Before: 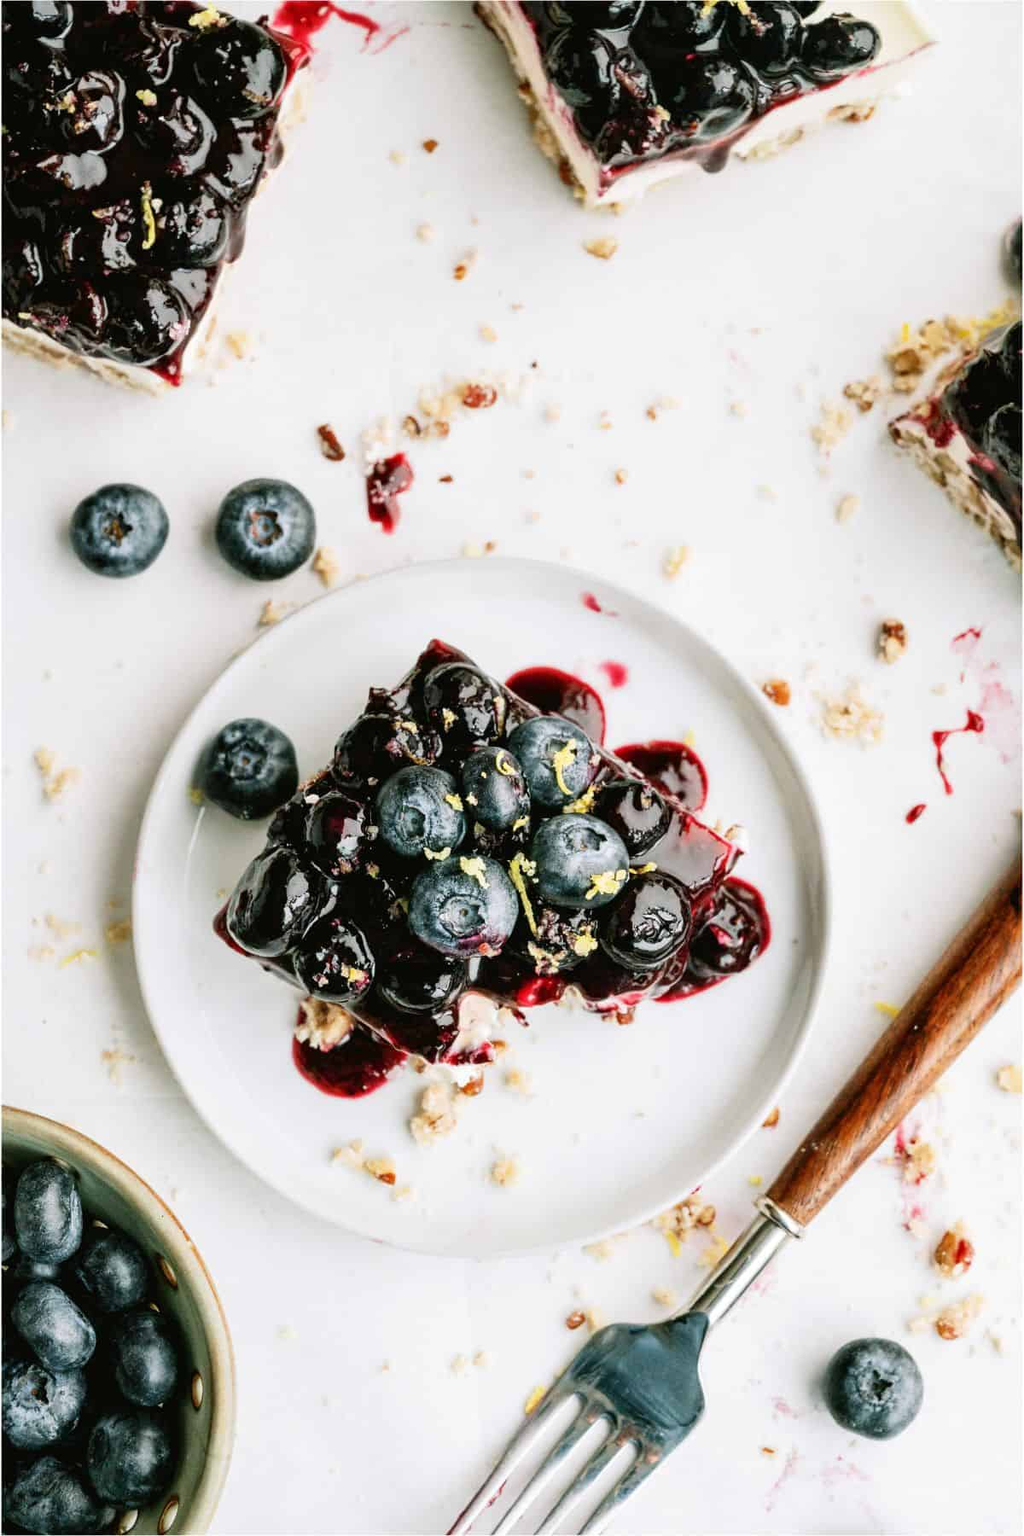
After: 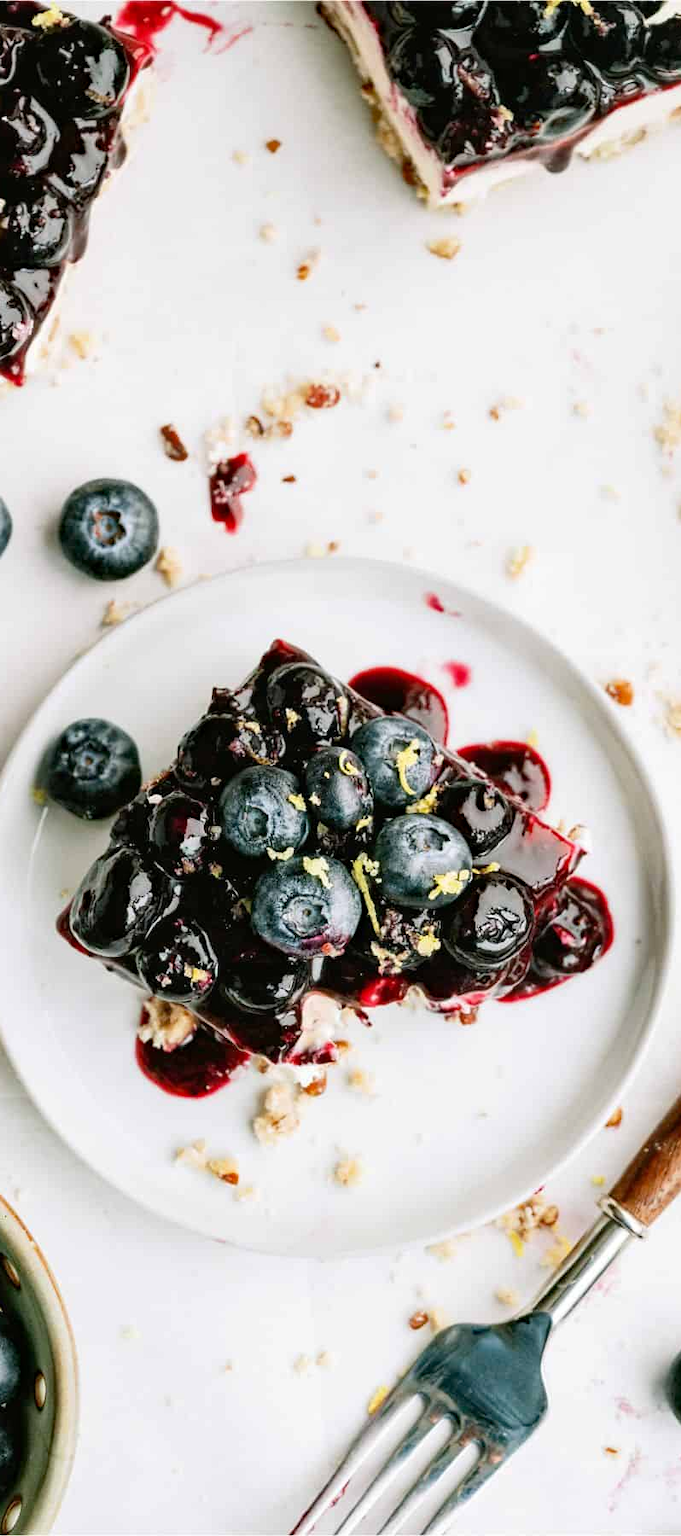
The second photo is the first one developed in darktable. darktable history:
crop and rotate: left 15.371%, right 17.989%
haze removal: adaptive false
